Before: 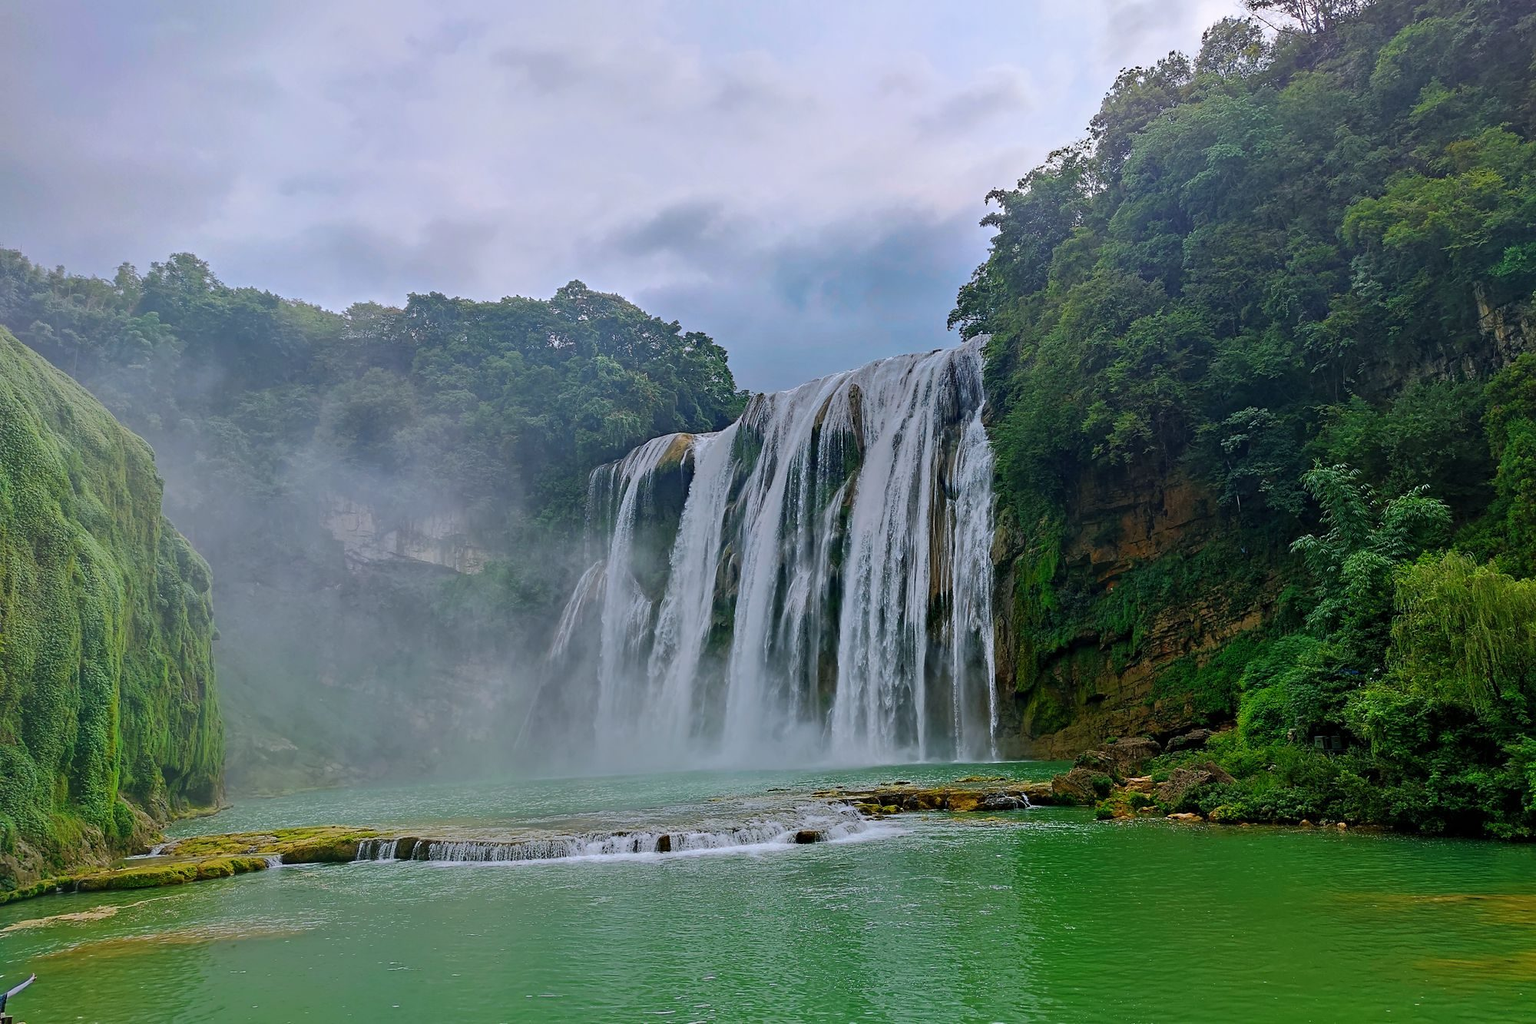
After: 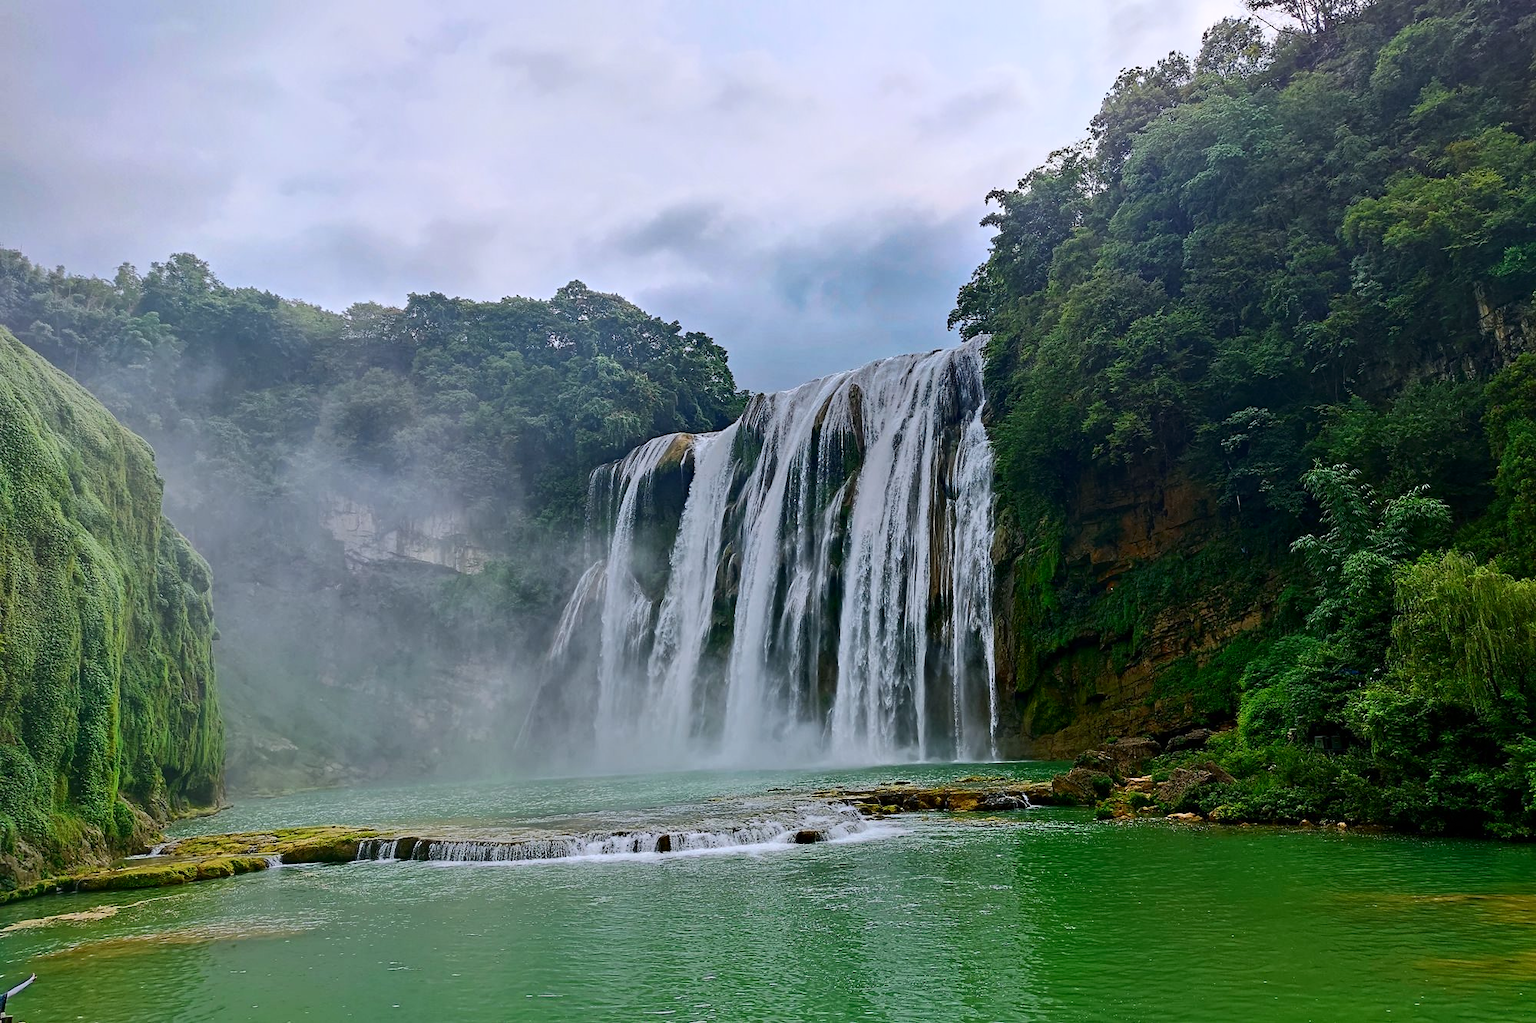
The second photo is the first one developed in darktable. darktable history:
contrast brightness saturation: contrast 0.221
